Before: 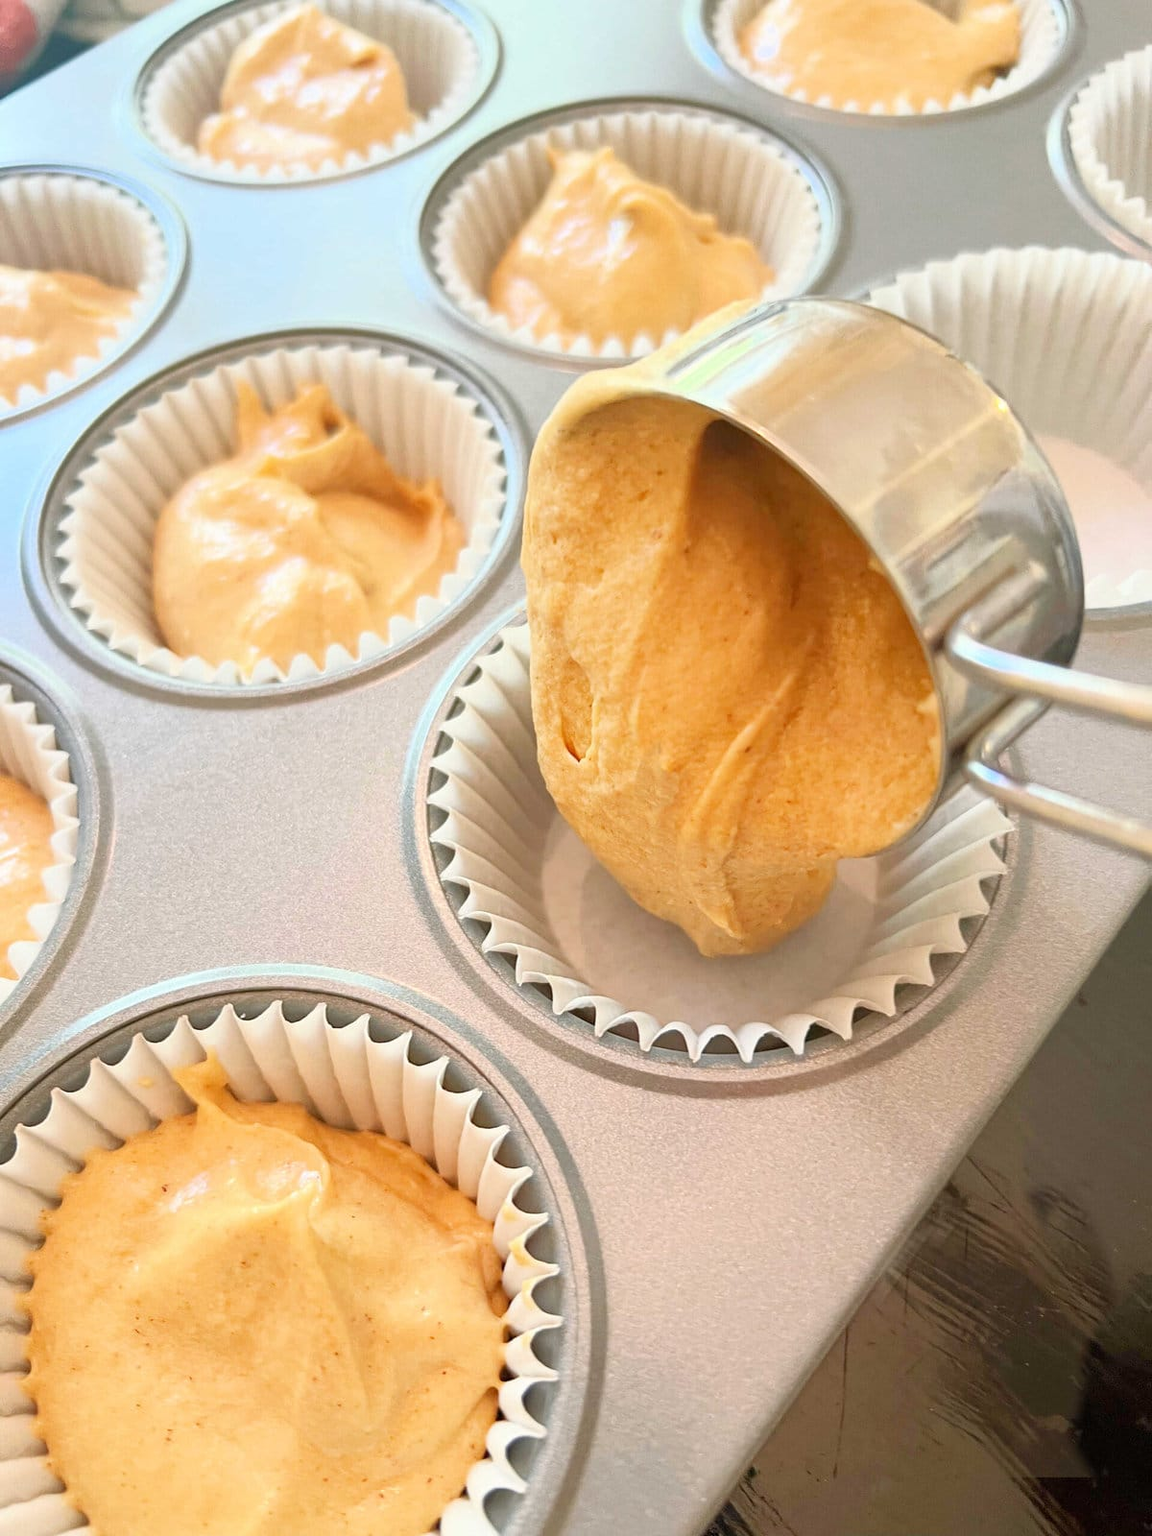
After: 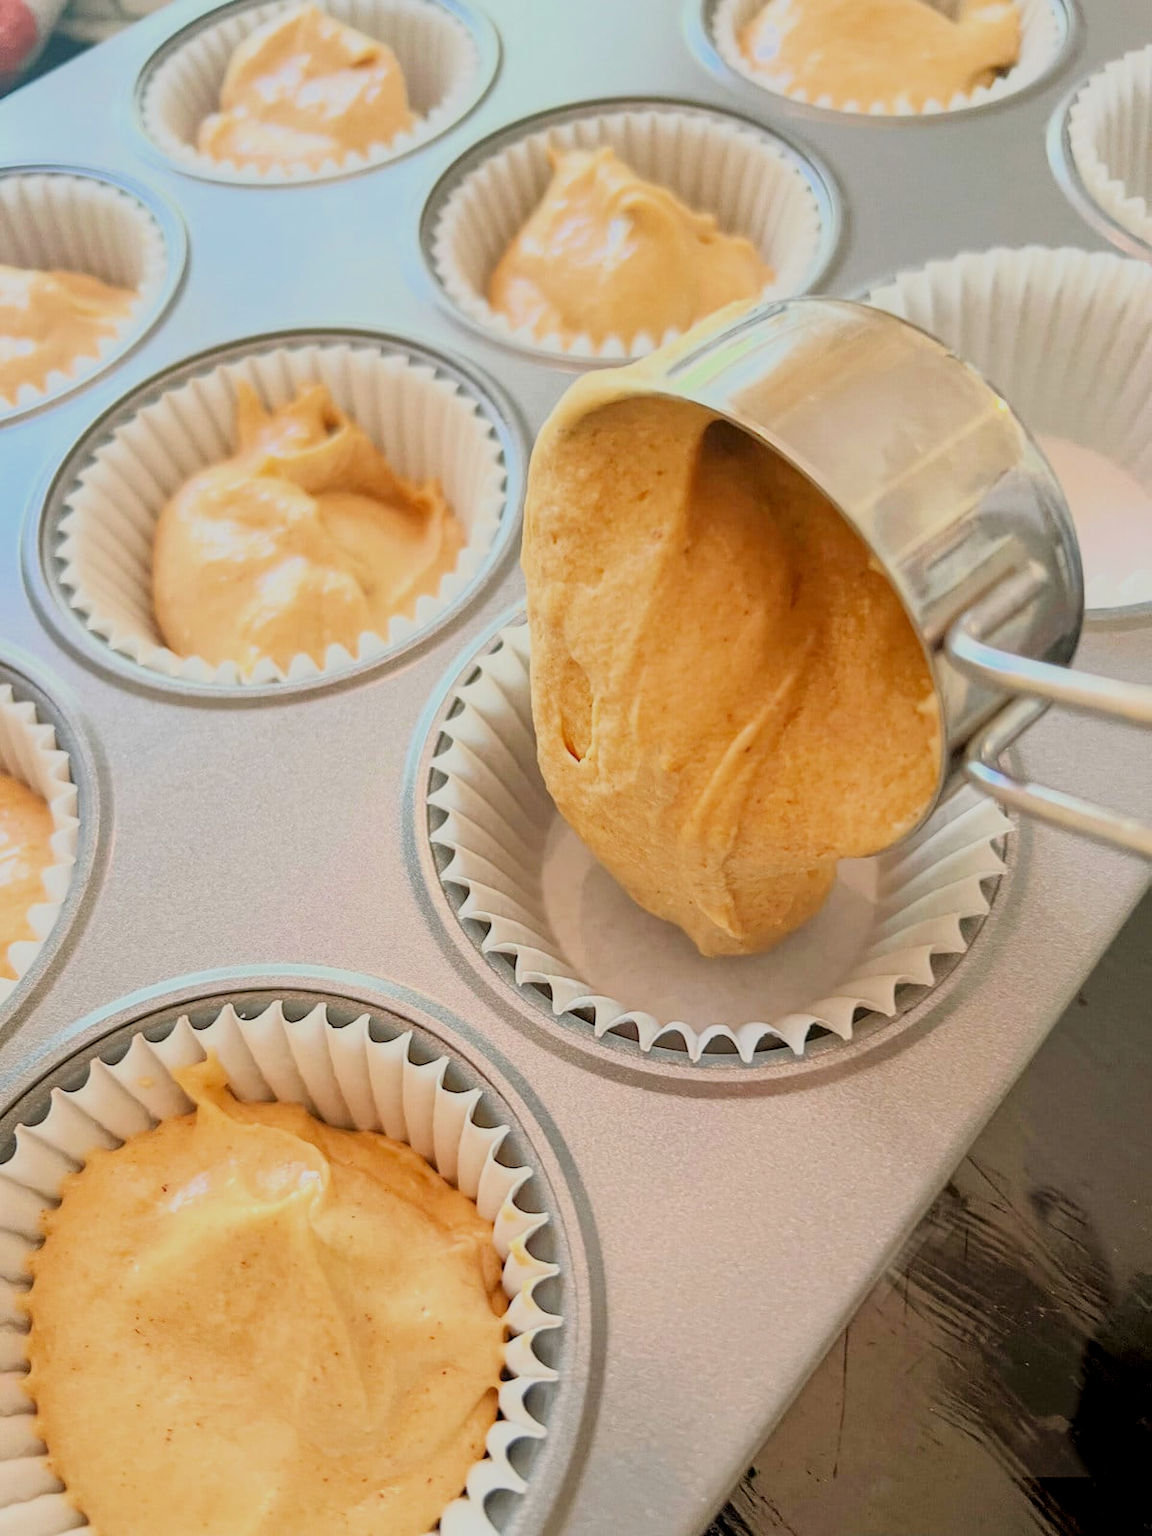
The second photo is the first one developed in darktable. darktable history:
white balance: emerald 1
tone equalizer: -8 EV -1.84 EV, -7 EV -1.16 EV, -6 EV -1.62 EV, smoothing diameter 25%, edges refinement/feathering 10, preserve details guided filter
local contrast: on, module defaults
filmic rgb: black relative exposure -7.15 EV, white relative exposure 5.36 EV, hardness 3.02, color science v6 (2022)
